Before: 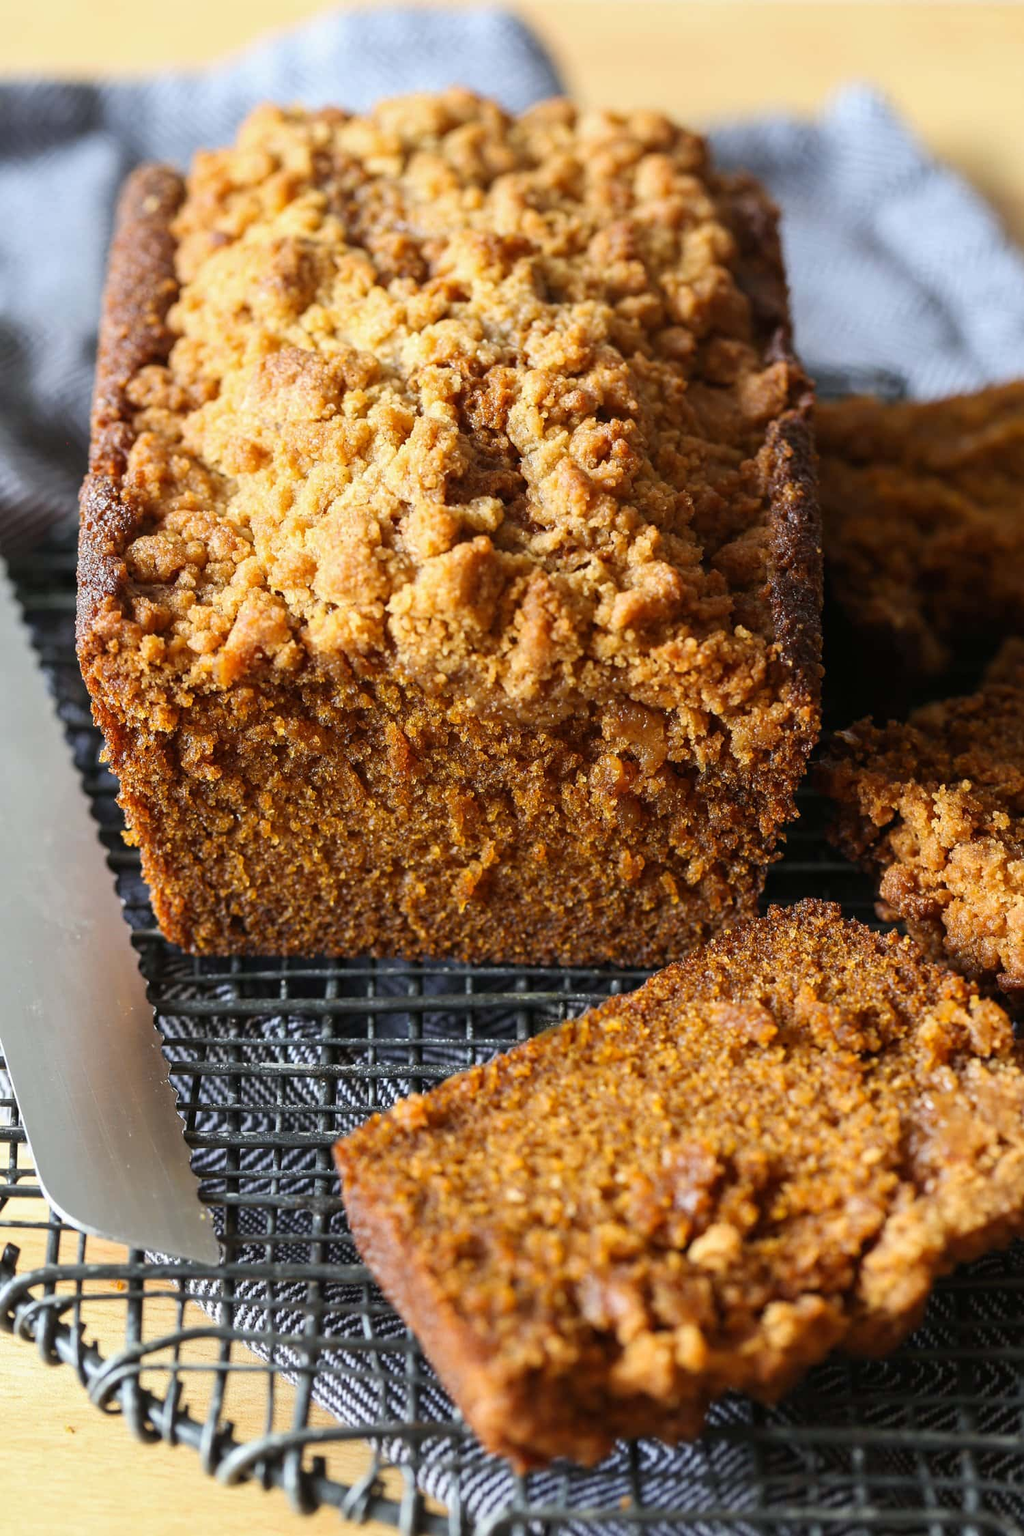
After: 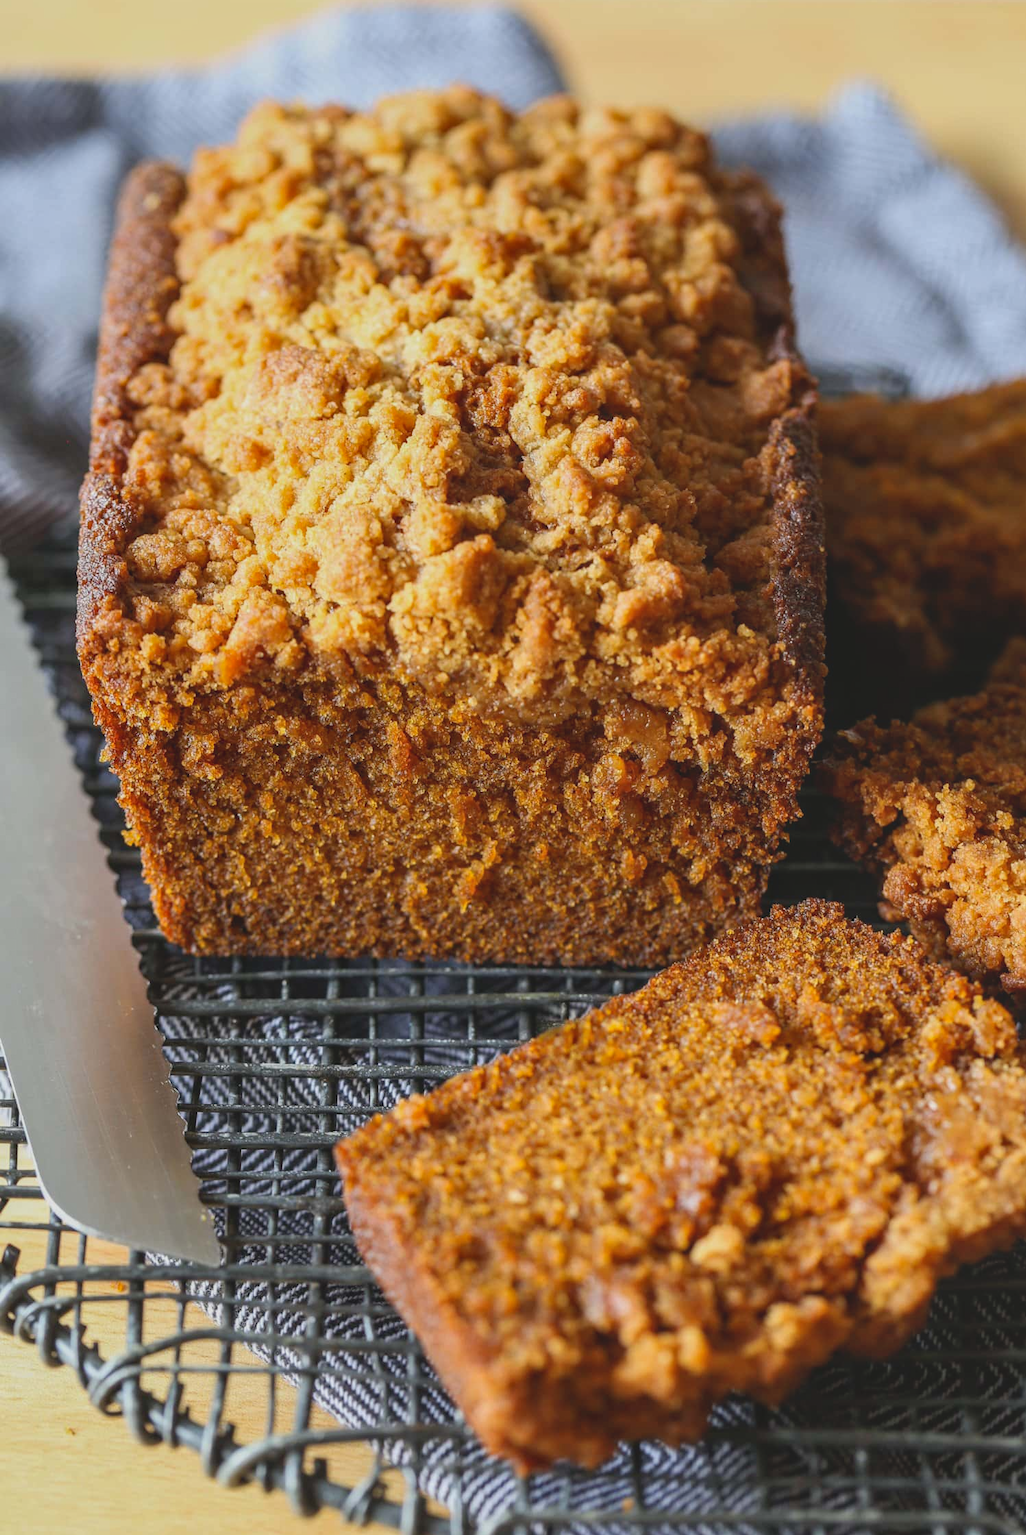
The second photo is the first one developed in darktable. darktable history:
sharpen: radius 2.886, amount 0.872, threshold 47.283
contrast brightness saturation: contrast -0.276
local contrast: detail 130%
exposure: compensate exposure bias true, compensate highlight preservation false
crop: top 0.247%, bottom 0.1%
